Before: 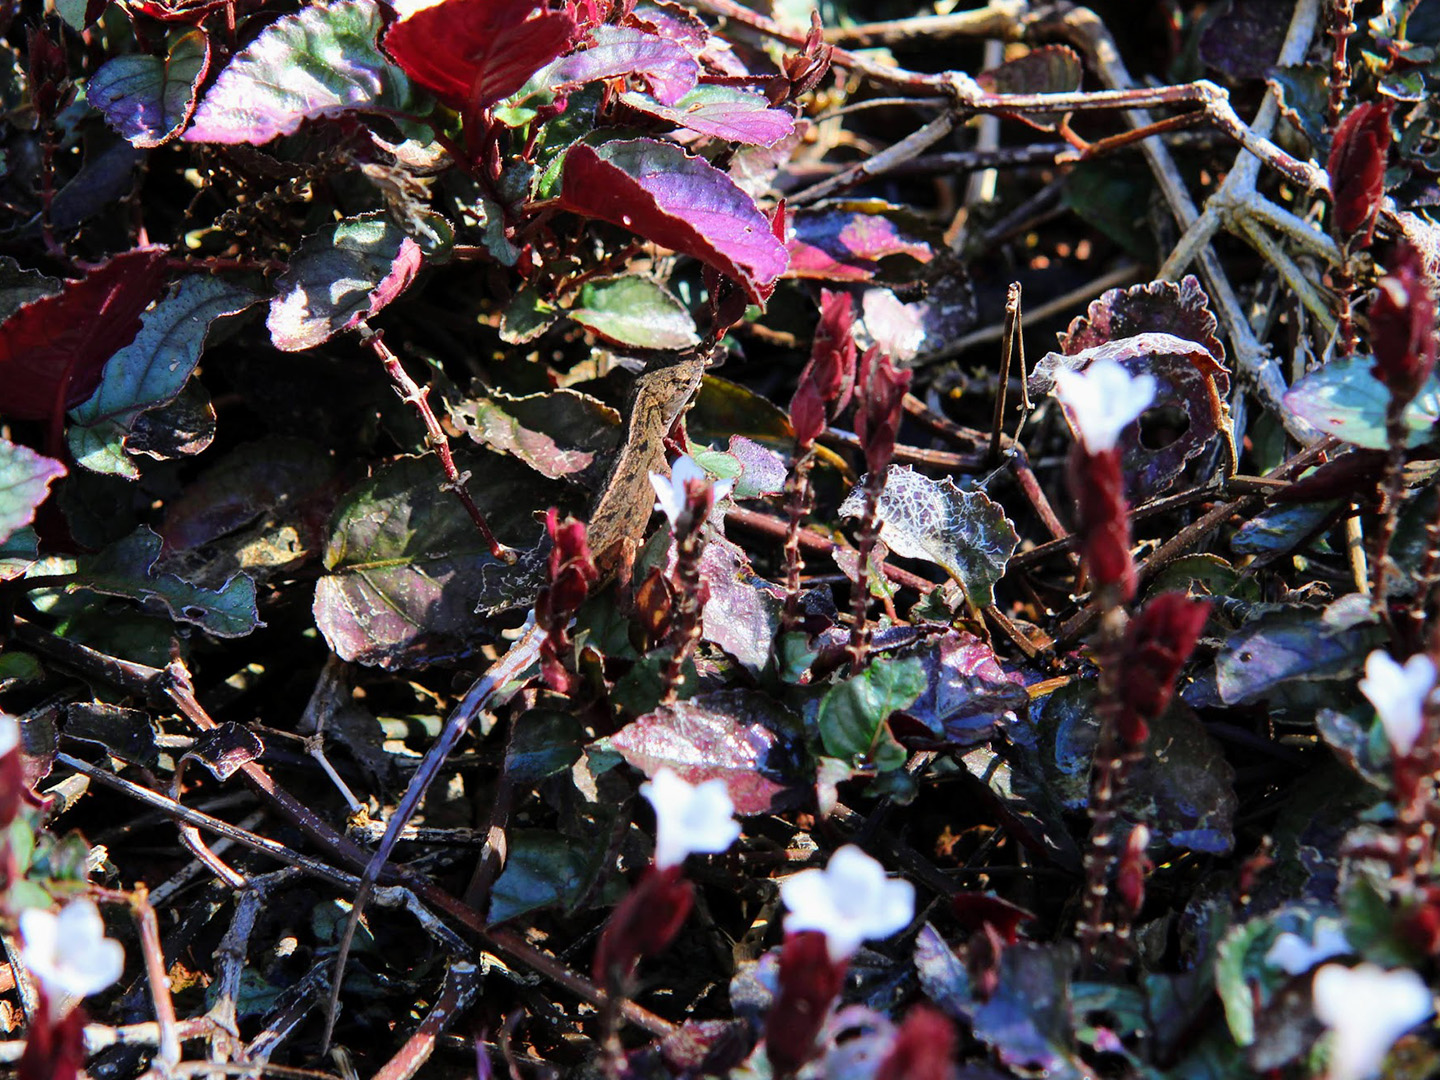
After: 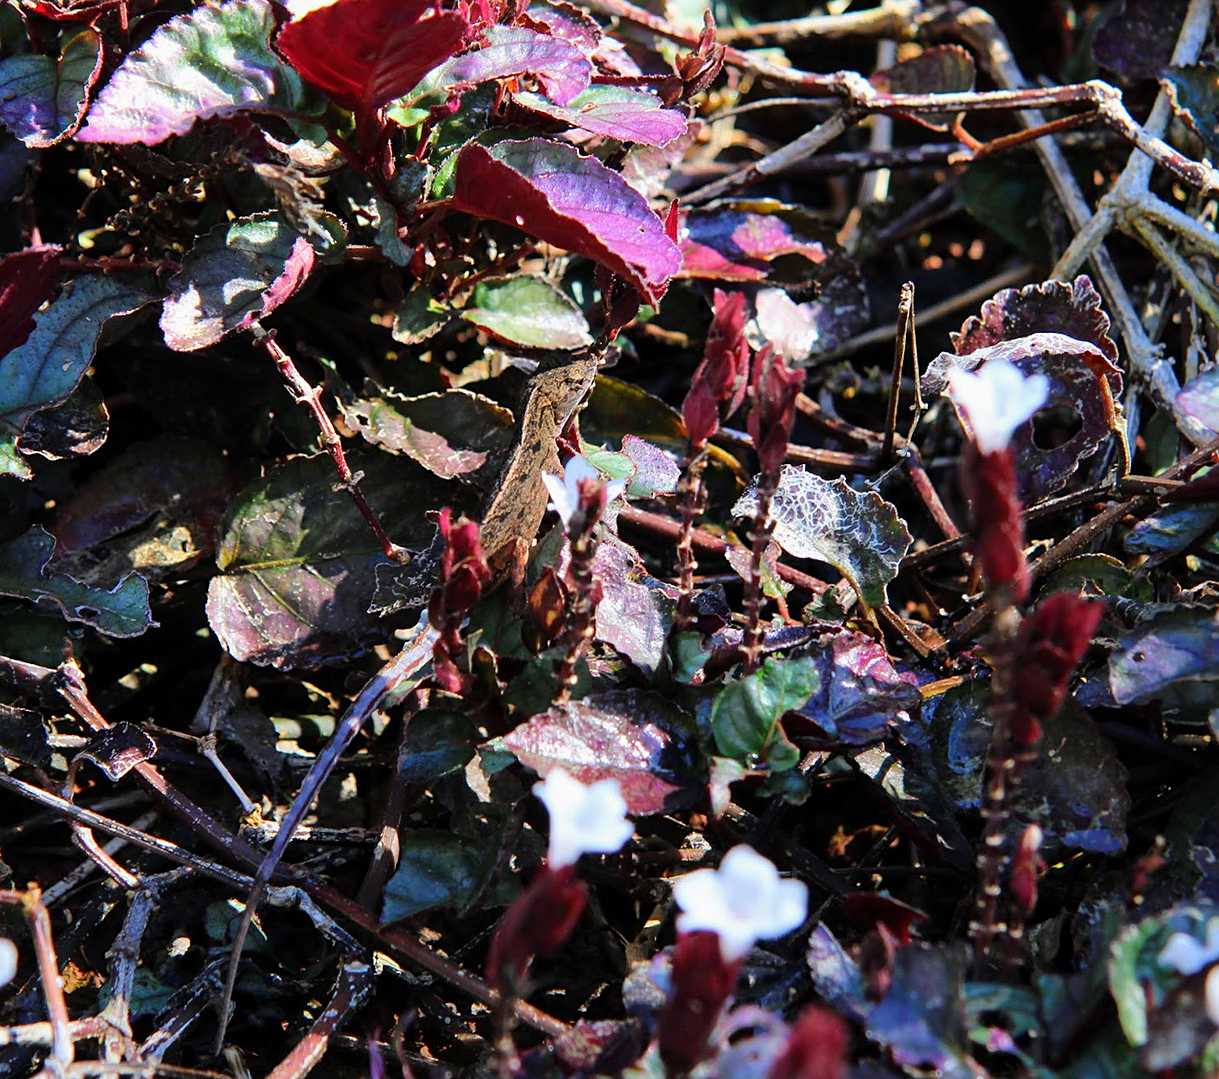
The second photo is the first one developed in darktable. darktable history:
sharpen: amount 0.215
crop: left 7.446%, right 7.842%
